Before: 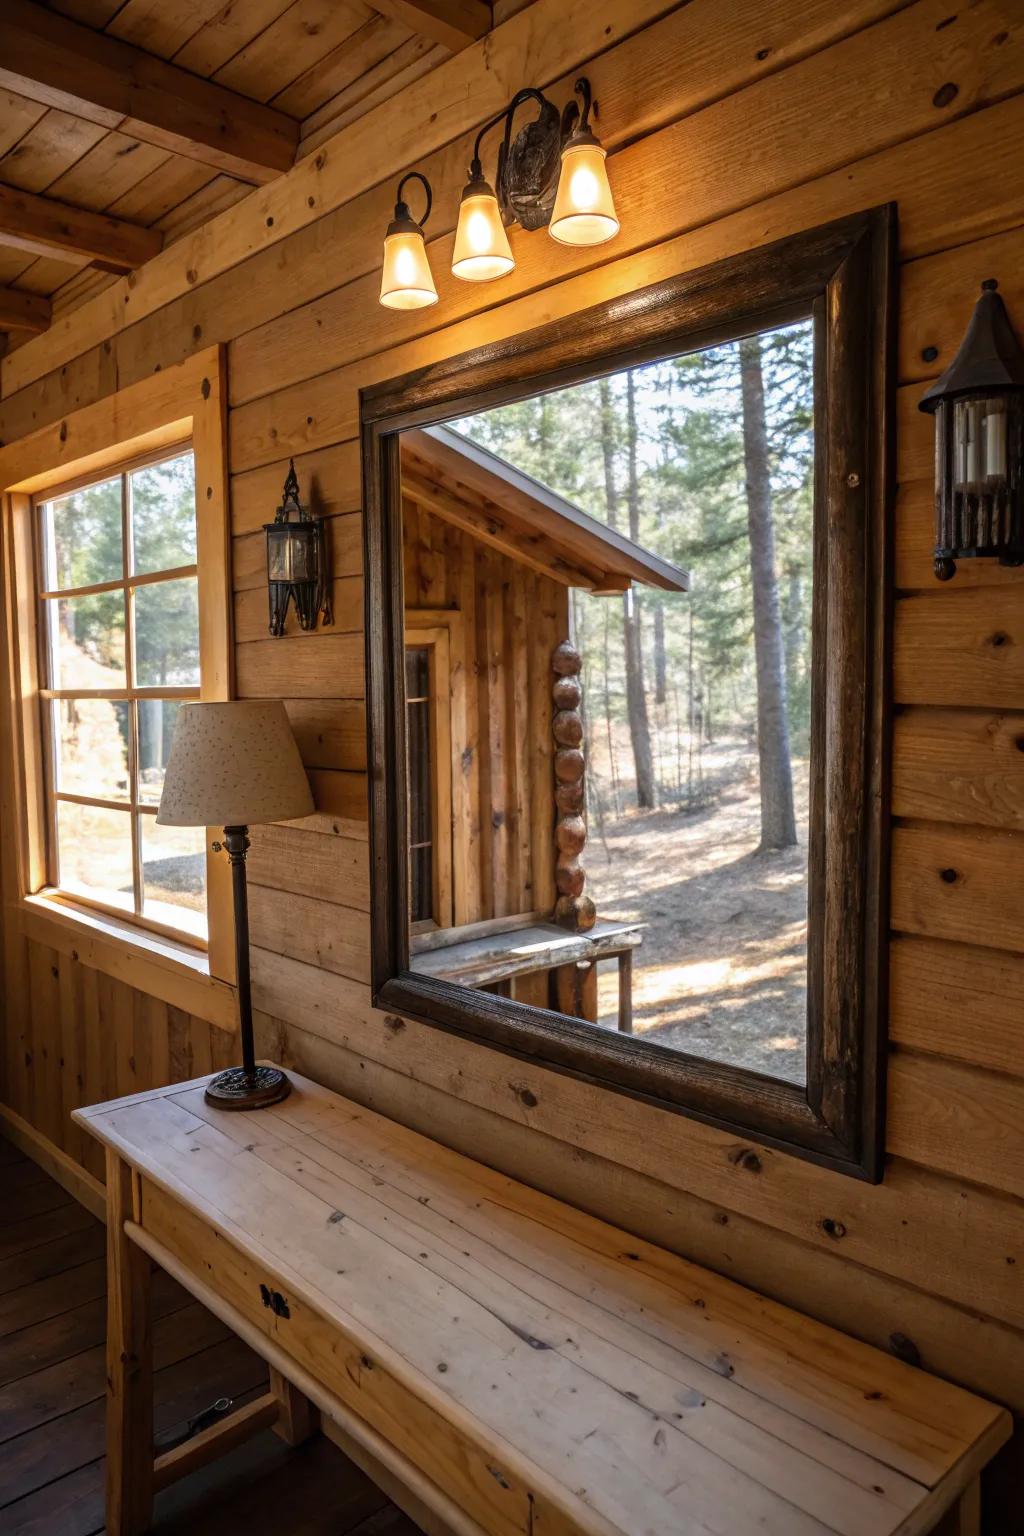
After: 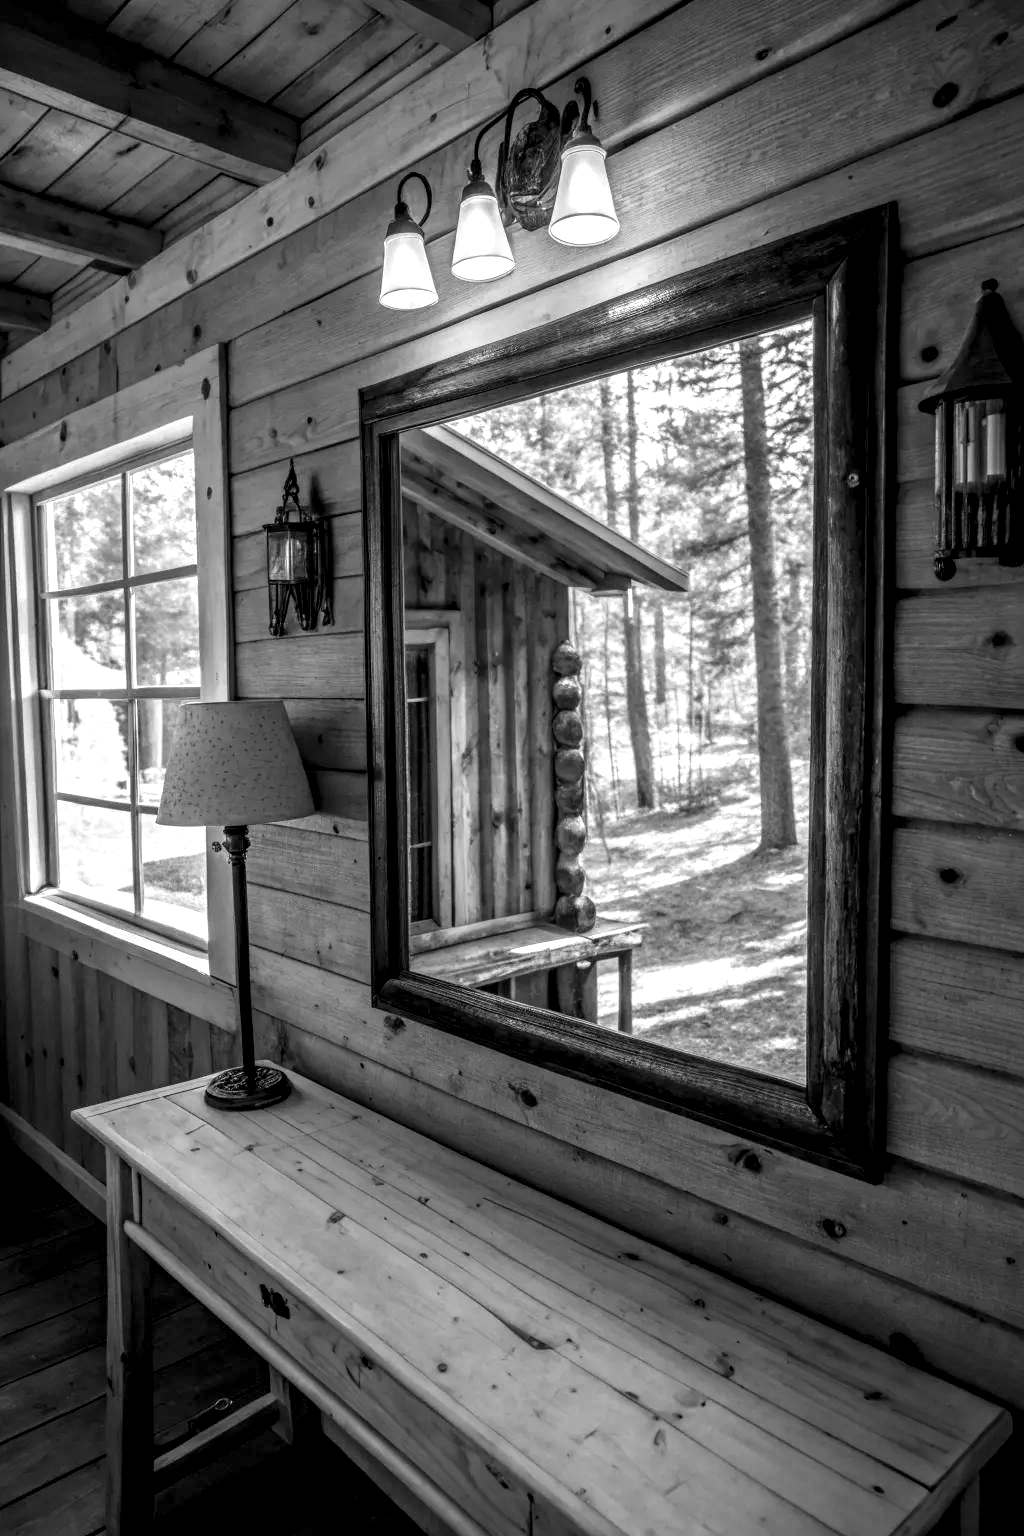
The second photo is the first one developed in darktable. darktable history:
local contrast: highlights 79%, shadows 56%, detail 175%, midtone range 0.428
monochrome: a 73.58, b 64.21
